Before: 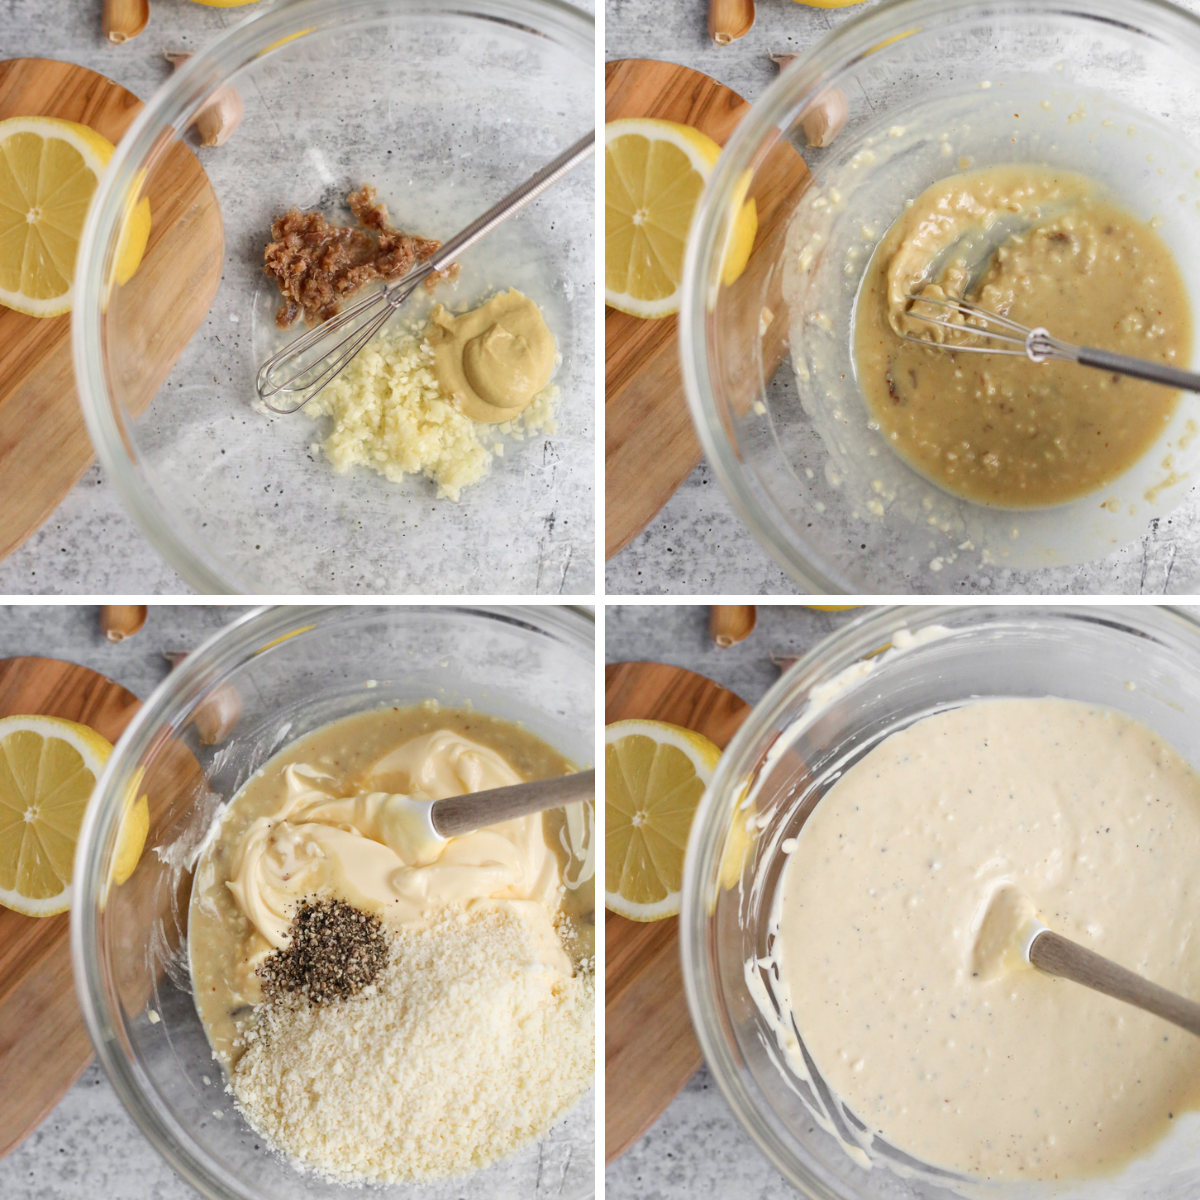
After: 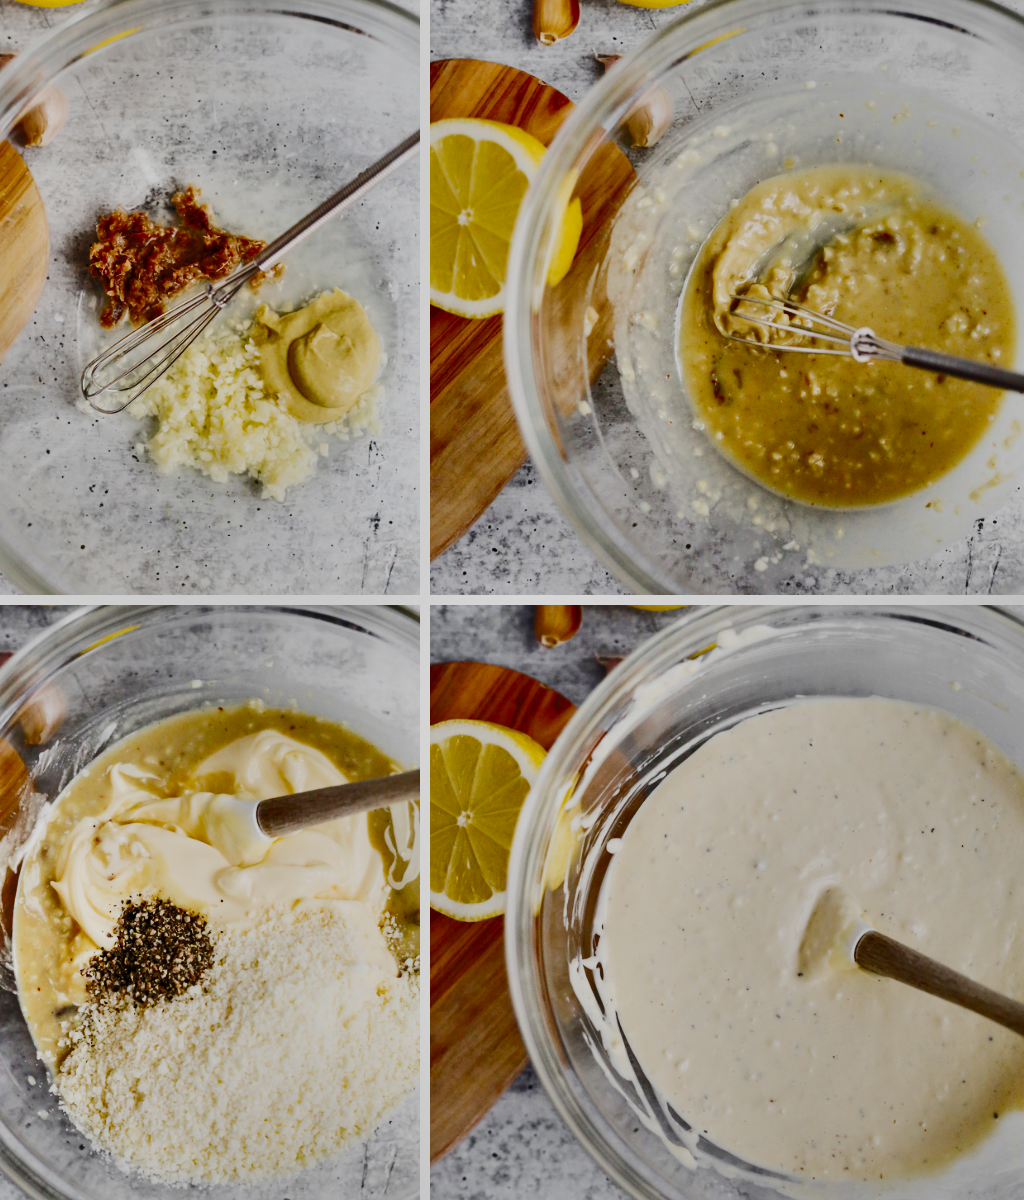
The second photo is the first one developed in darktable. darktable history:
shadows and highlights: shadows 24.5, highlights -78.15, soften with gaussian
filmic rgb: black relative exposure -7.15 EV, white relative exposure 5.36 EV, hardness 3.02, color science v6 (2022)
tone curve: curves: ch0 [(0, 0) (0.003, 0.005) (0.011, 0.011) (0.025, 0.02) (0.044, 0.03) (0.069, 0.041) (0.1, 0.062) (0.136, 0.089) (0.177, 0.135) (0.224, 0.189) (0.277, 0.259) (0.335, 0.373) (0.399, 0.499) (0.468, 0.622) (0.543, 0.724) (0.623, 0.807) (0.709, 0.868) (0.801, 0.916) (0.898, 0.964) (1, 1)], preserve colors none
crop and rotate: left 14.584%
exposure: exposure -0.116 EV, compensate exposure bias true, compensate highlight preservation false
